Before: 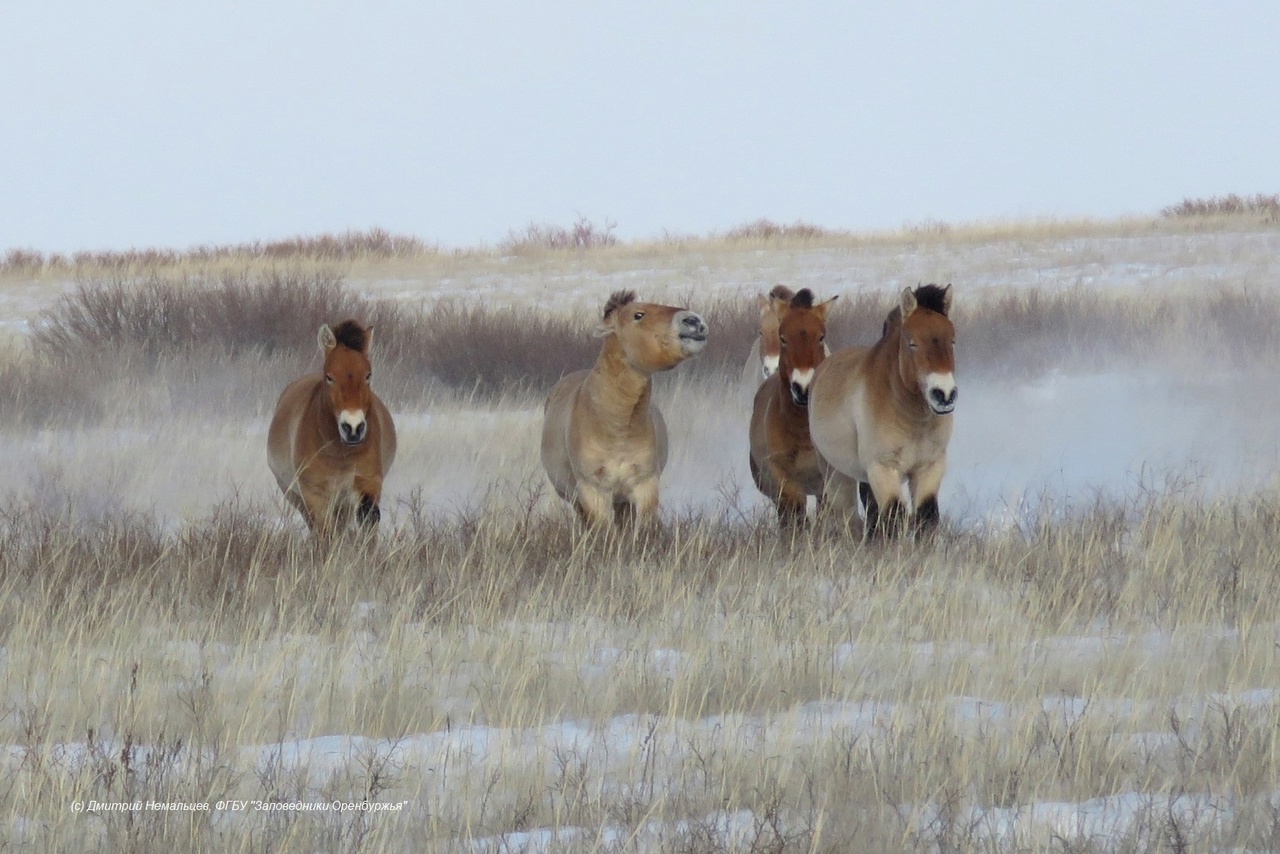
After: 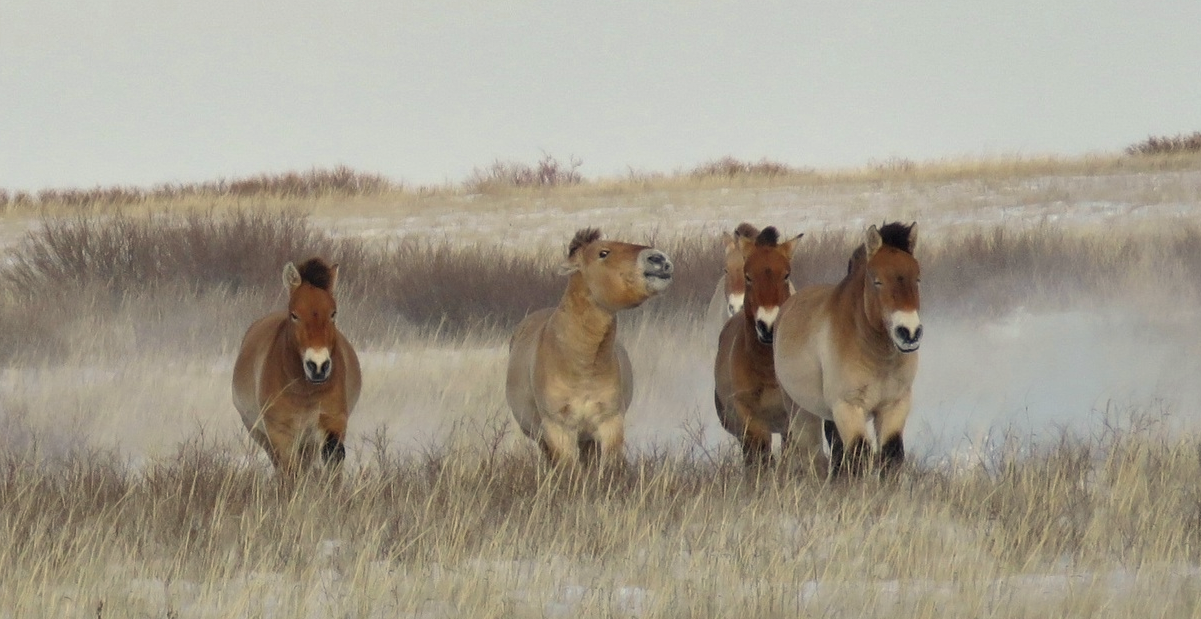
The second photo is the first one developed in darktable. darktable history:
crop: left 2.737%, top 7.287%, right 3.421%, bottom 20.179%
shadows and highlights: soften with gaussian
white balance: red 1.045, blue 0.932
color correction: highlights b* 3
